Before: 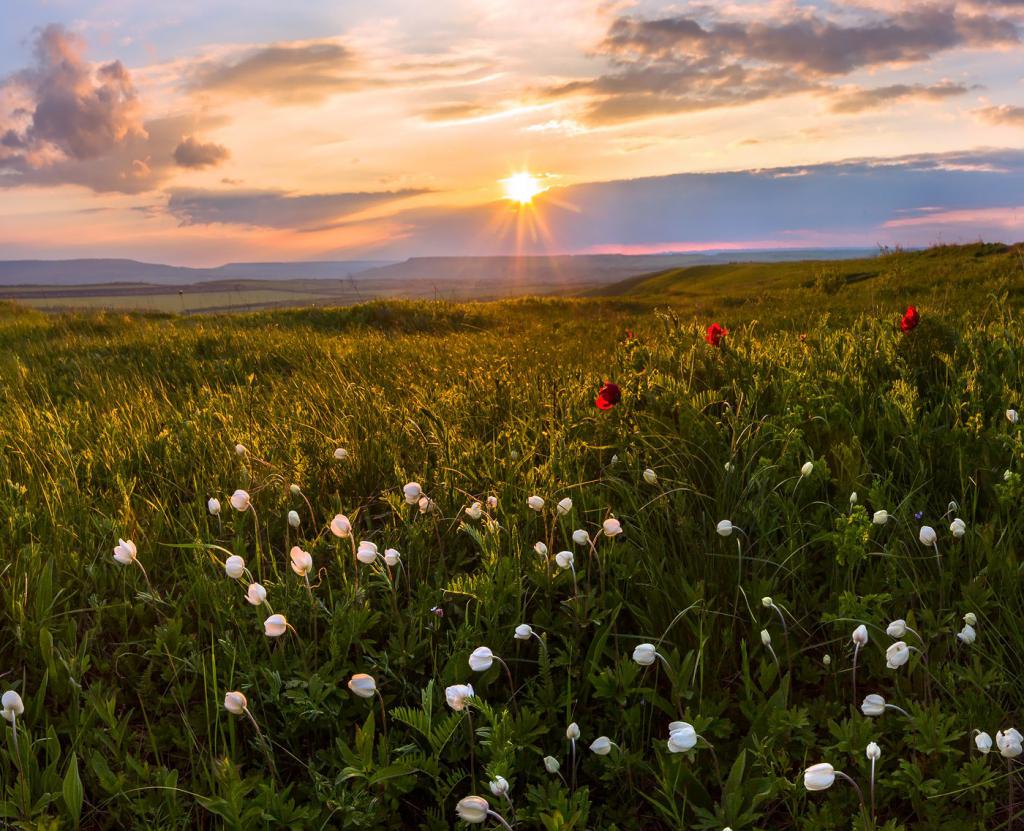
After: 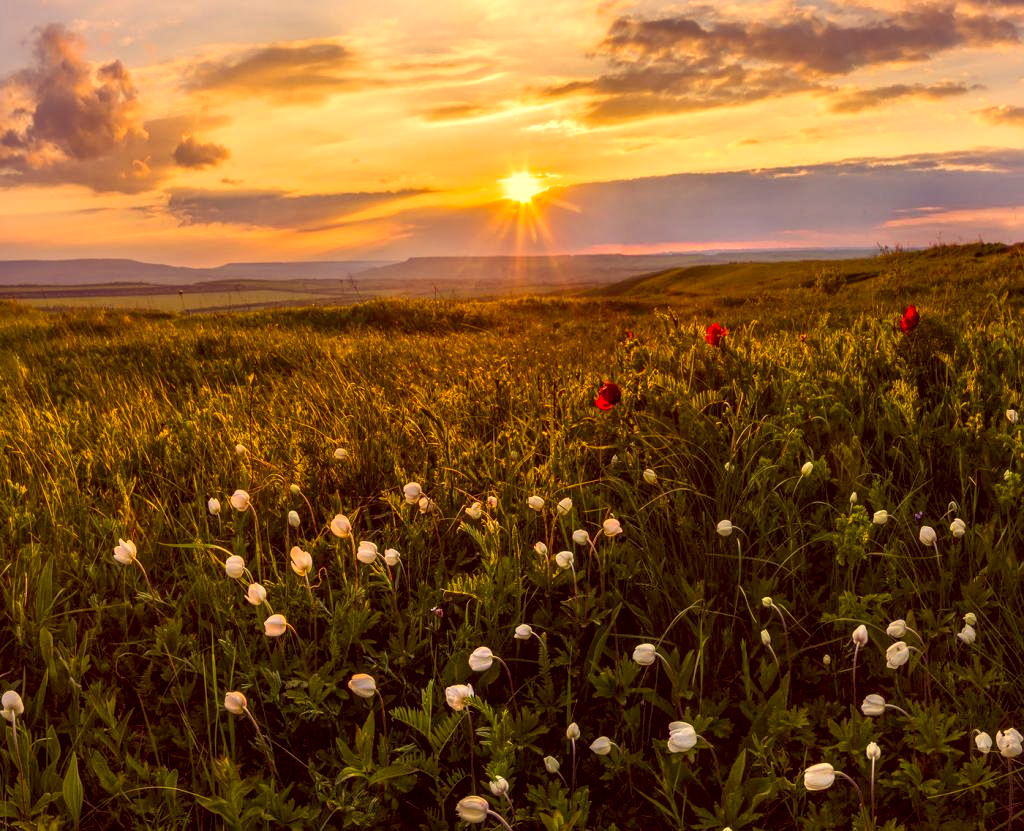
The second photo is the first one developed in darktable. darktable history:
color correction: highlights a* 9.58, highlights b* 39.45, shadows a* 14.58, shadows b* 3.19
exposure: black level correction 0.001, compensate highlight preservation false
local contrast: highlights 93%, shadows 84%, detail 160%, midtone range 0.2
